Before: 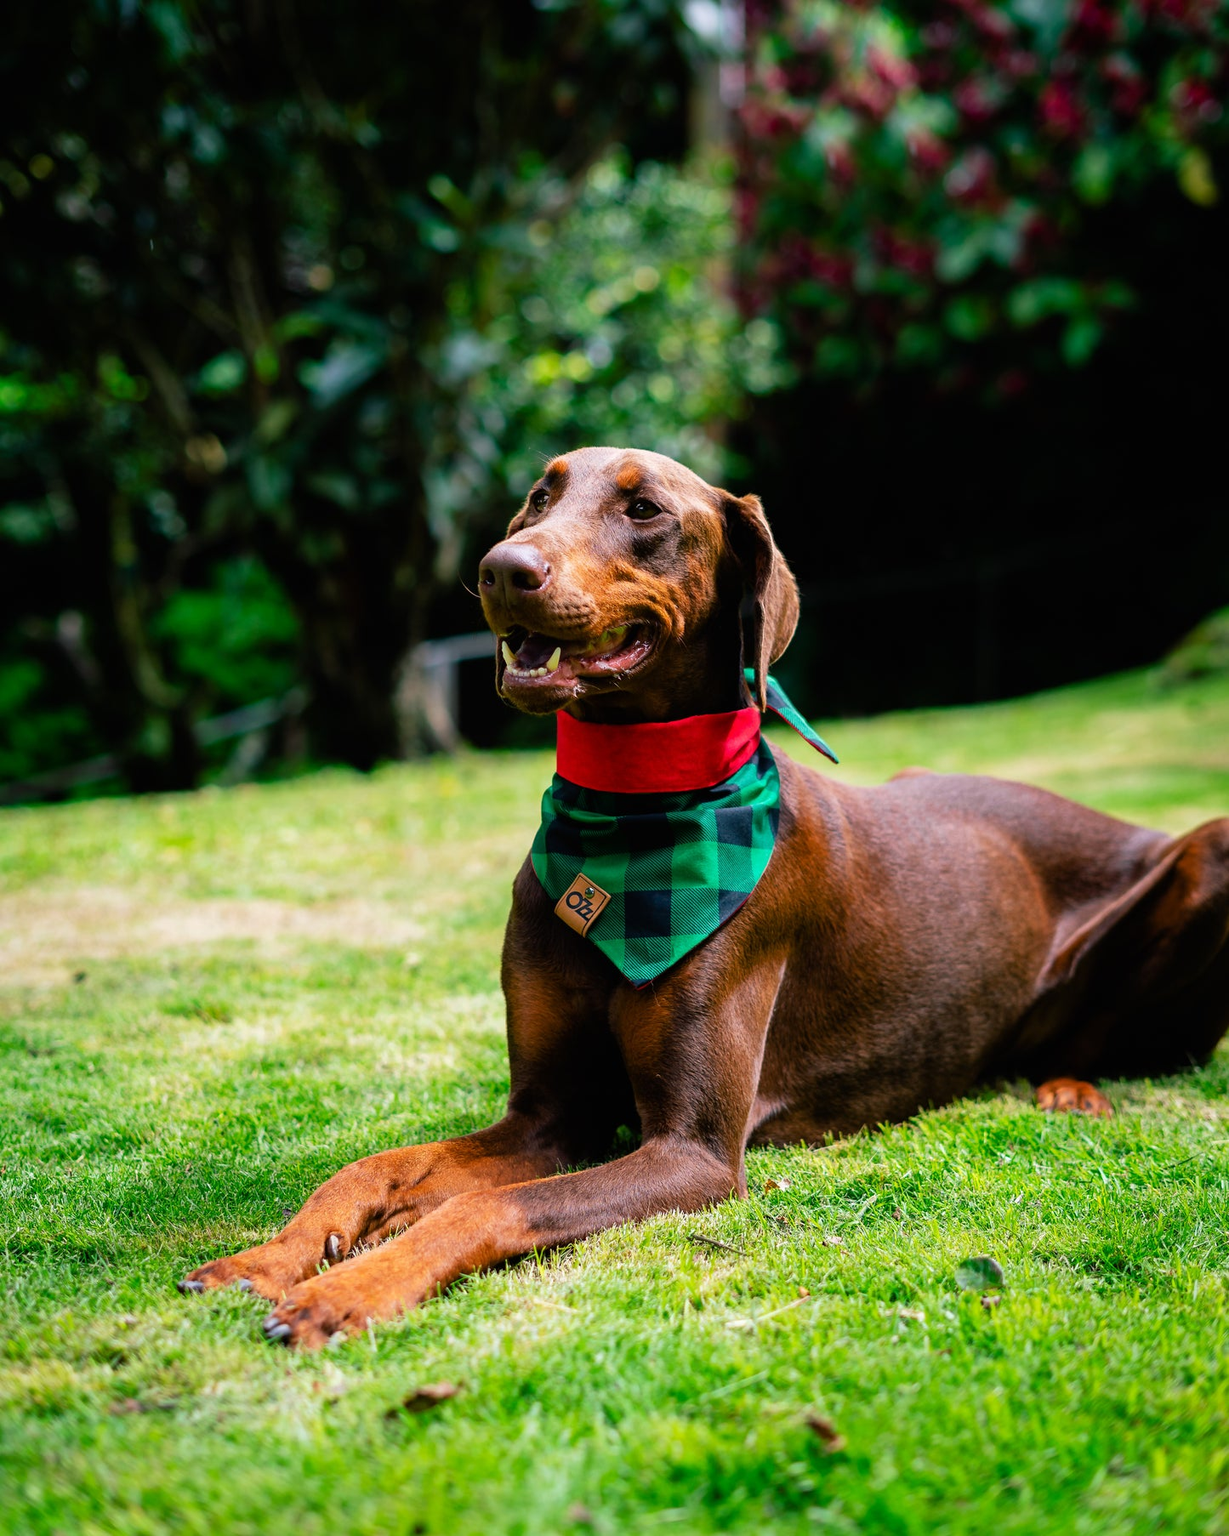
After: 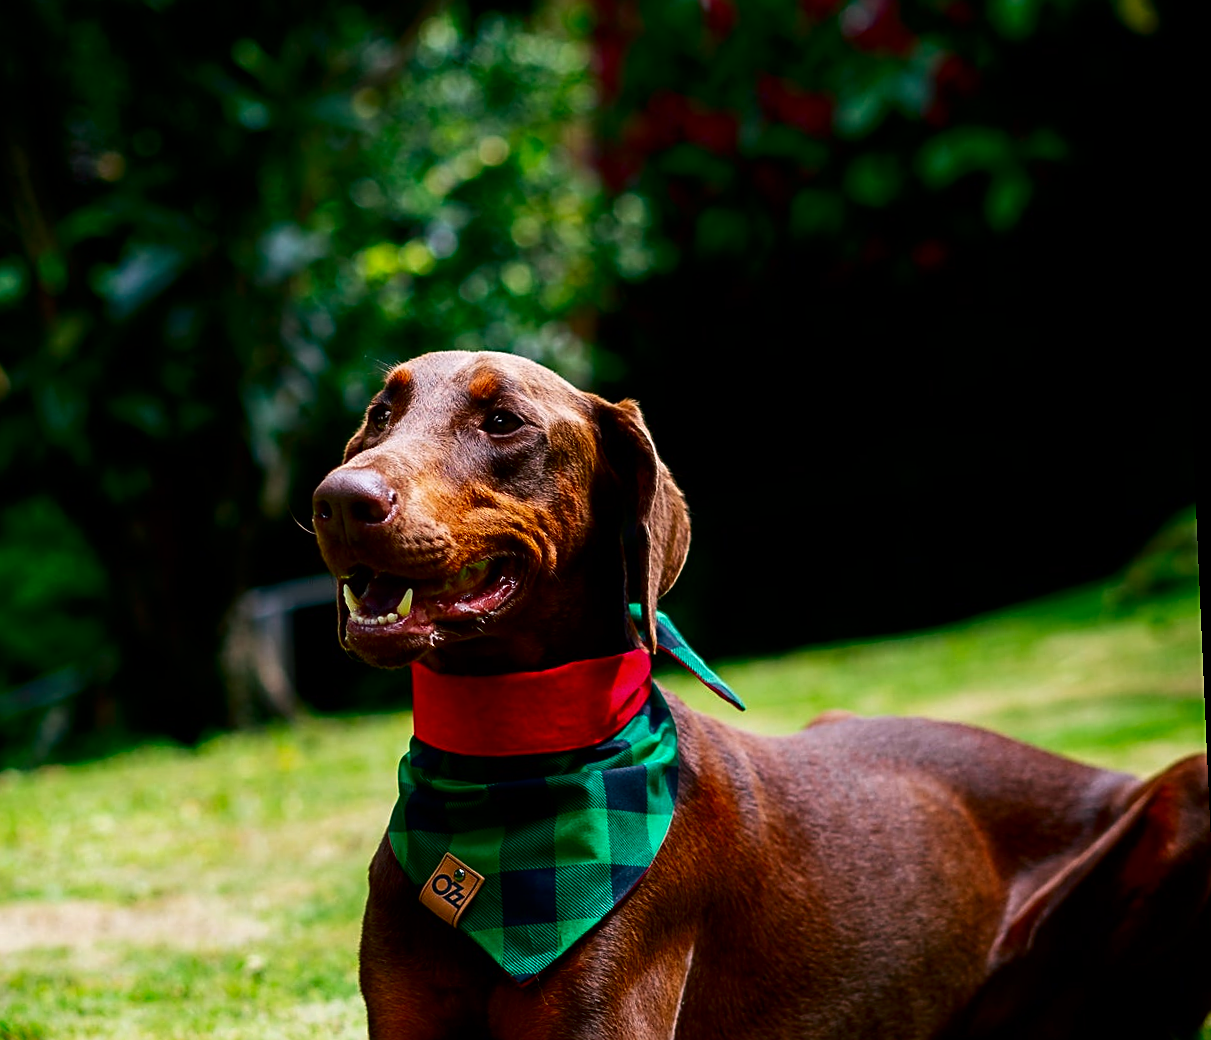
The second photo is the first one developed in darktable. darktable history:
rotate and perspective: rotation -2.56°, automatic cropping off
contrast brightness saturation: contrast 0.13, brightness -0.24, saturation 0.14
sharpen: on, module defaults
crop: left 18.38%, top 11.092%, right 2.134%, bottom 33.217%
